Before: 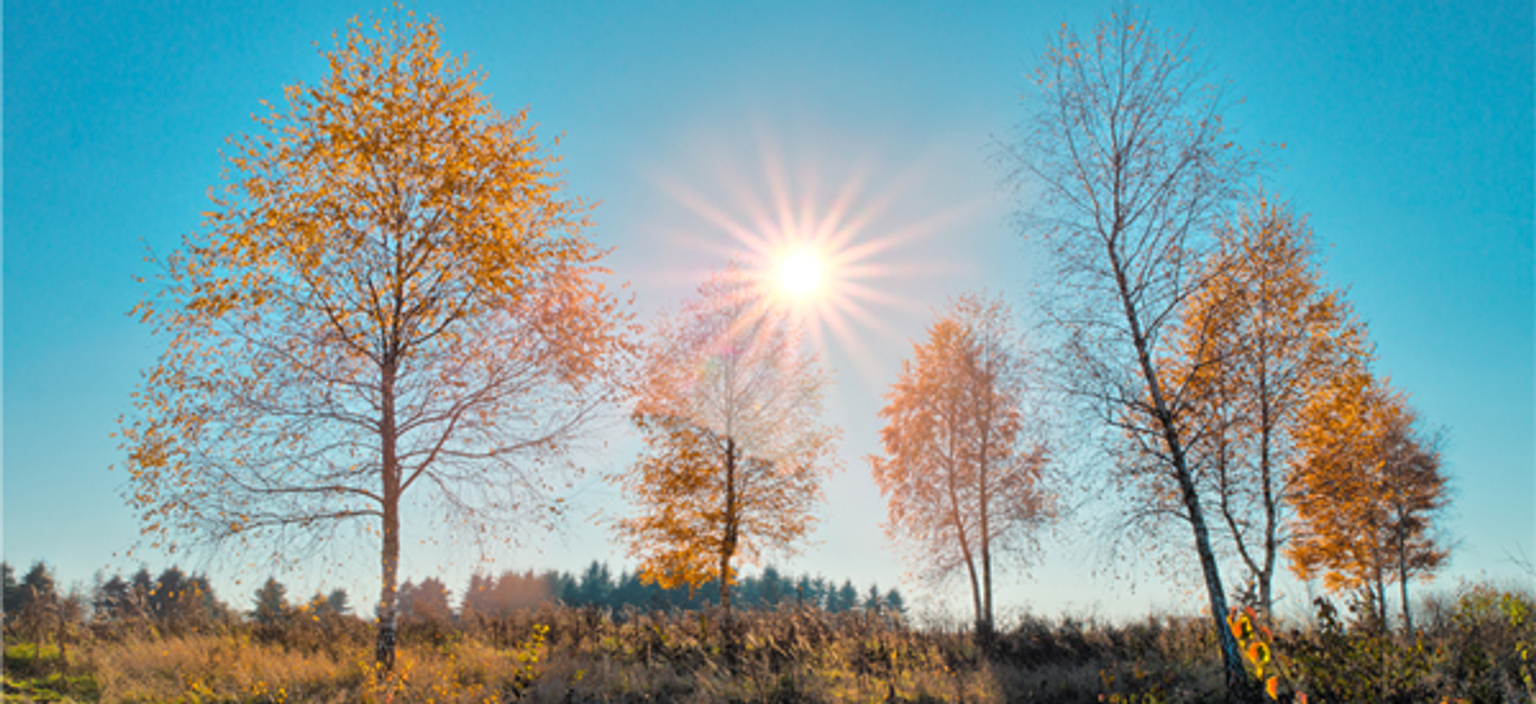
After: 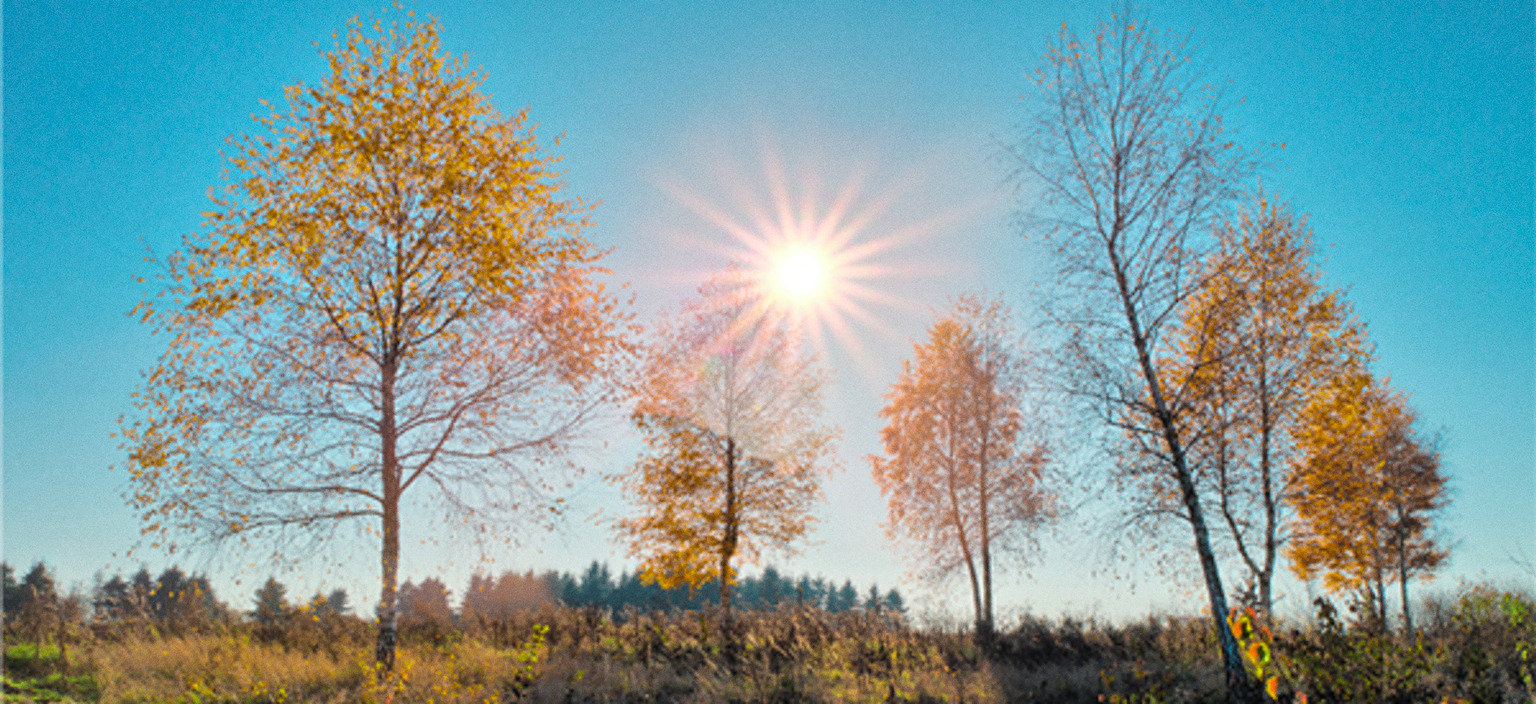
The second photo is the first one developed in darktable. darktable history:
color zones: curves: ch2 [(0, 0.5) (0.143, 0.517) (0.286, 0.571) (0.429, 0.522) (0.571, 0.5) (0.714, 0.5) (0.857, 0.5) (1, 0.5)]
grain: coarseness 0.47 ISO
